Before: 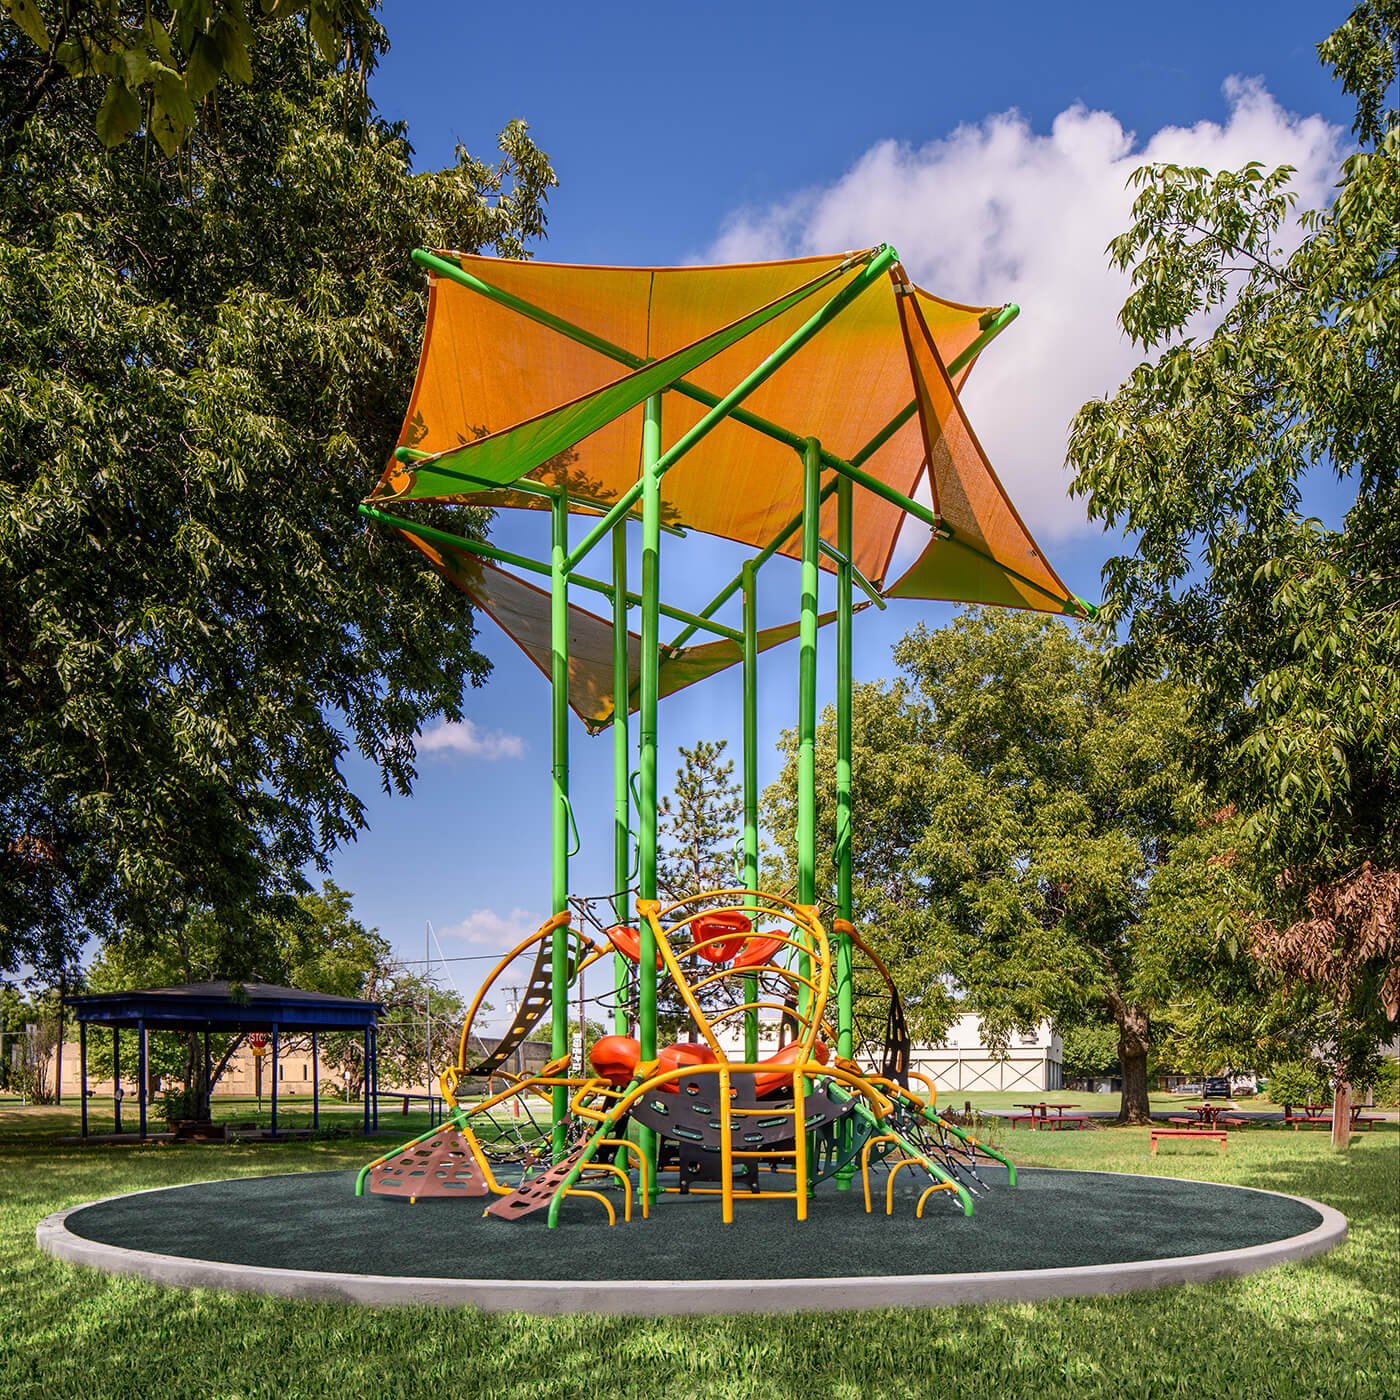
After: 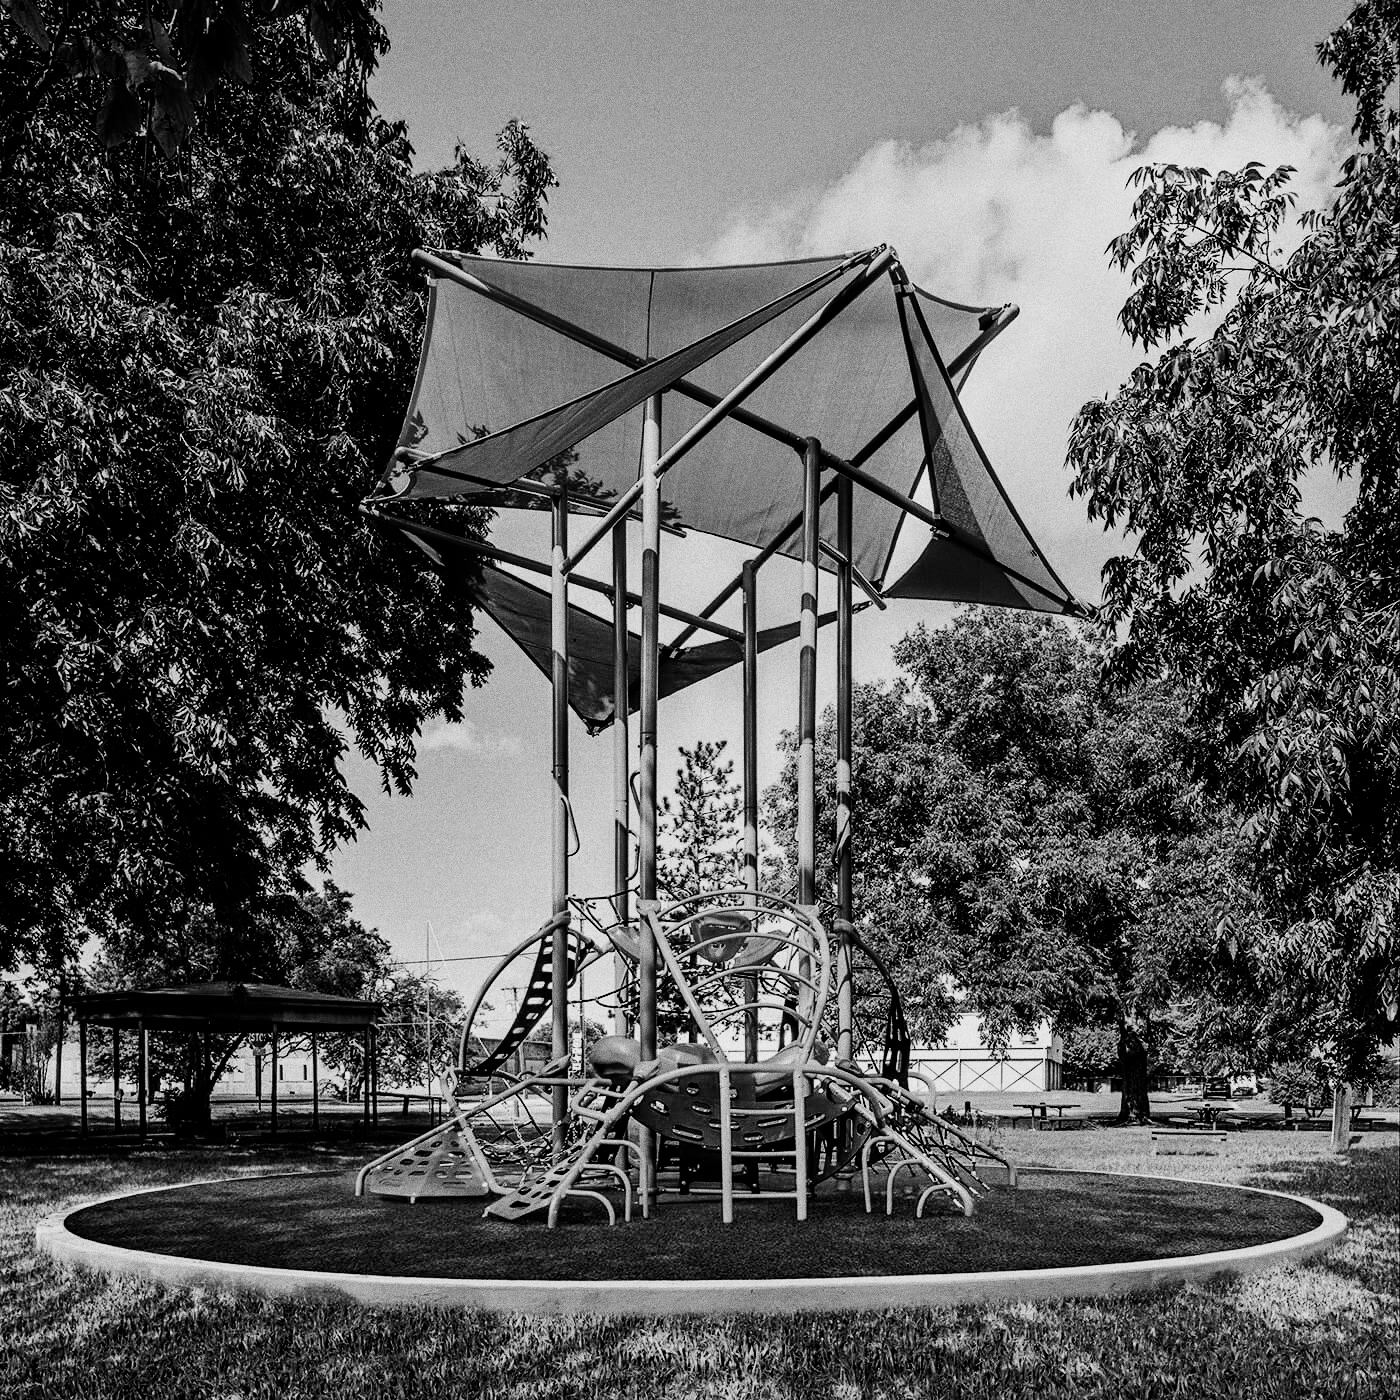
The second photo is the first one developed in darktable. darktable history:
contrast equalizer: octaves 7, y [[0.6 ×6], [0.55 ×6], [0 ×6], [0 ×6], [0 ×6]], mix 0.29
color calibration "_builtin_monochrome | ILFORD HP5+": output gray [0.253, 0.26, 0.487, 0], gray › normalize channels true, illuminant same as pipeline (D50), adaptation XYZ, x 0.346, y 0.359, gamut compression 0
color balance rgb: global offset › luminance -0.51%, perceptual saturation grading › global saturation 27.53%, perceptual saturation grading › highlights -25%, perceptual saturation grading › shadows 25%, perceptual brilliance grading › highlights 6.62%, perceptual brilliance grading › mid-tones 17.07%, perceptual brilliance grading › shadows -5.23%
grain "silver grain": coarseness 0.09 ISO, strength 40%
haze removal: adaptive false
sigmoid: contrast 1.69, skew -0.23, preserve hue 0%, red attenuation 0.1, red rotation 0.035, green attenuation 0.1, green rotation -0.017, blue attenuation 0.15, blue rotation -0.052, base primaries Rec2020
exposure "_builtin_magic lantern defaults": compensate highlight preservation false
